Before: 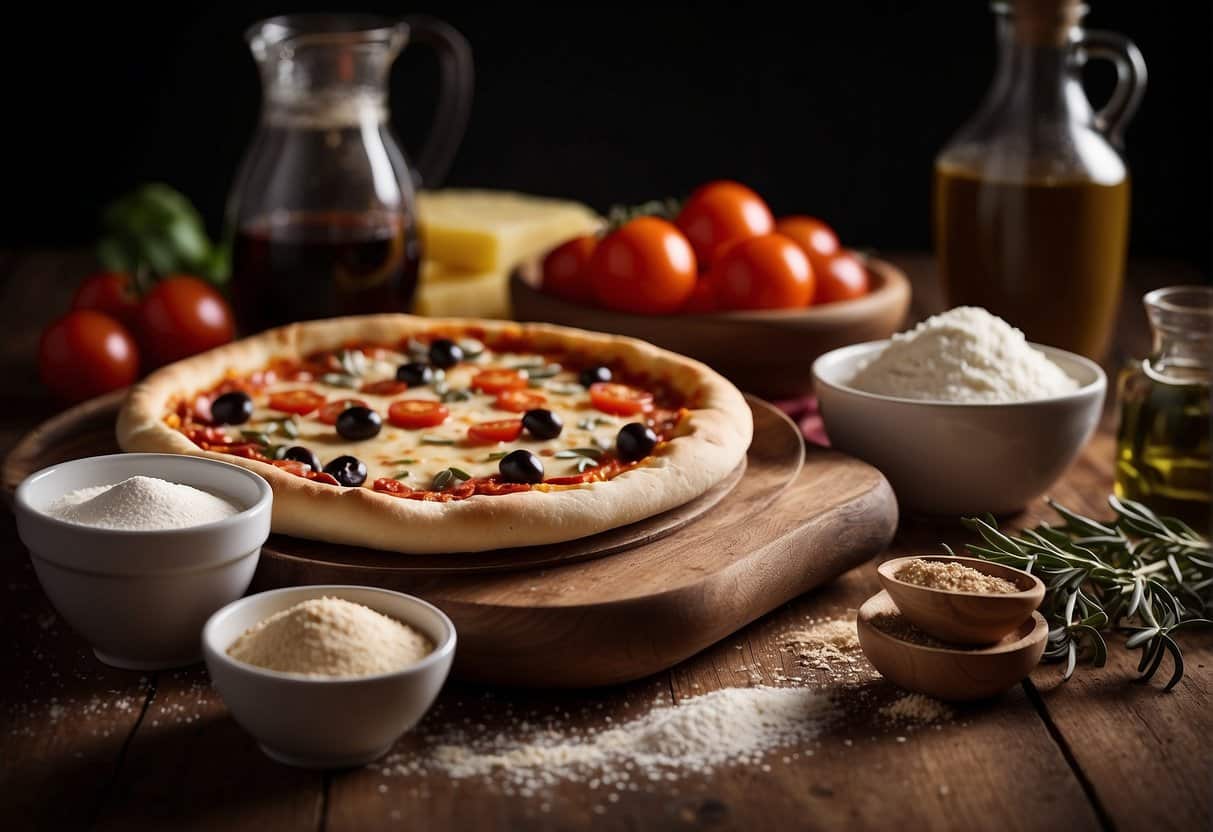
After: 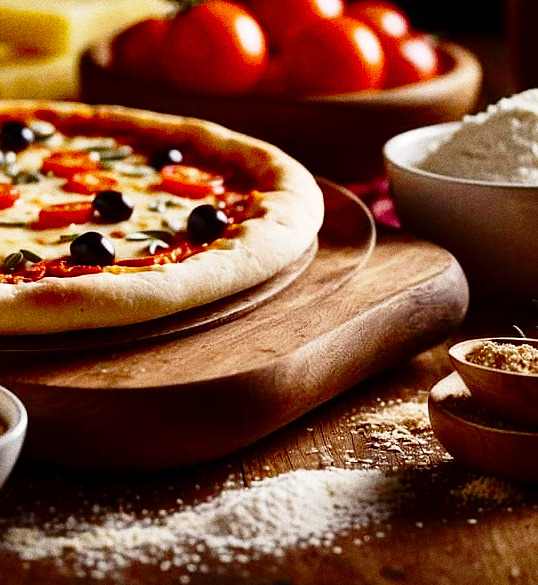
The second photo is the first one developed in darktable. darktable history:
crop: left 35.432%, top 26.233%, right 20.145%, bottom 3.432%
contrast brightness saturation: brightness -0.25, saturation 0.2
sharpen: amount 0.2
grain: coarseness 0.09 ISO, strength 40%
base curve: curves: ch0 [(0, 0) (0.028, 0.03) (0.121, 0.232) (0.46, 0.748) (0.859, 0.968) (1, 1)], preserve colors none
